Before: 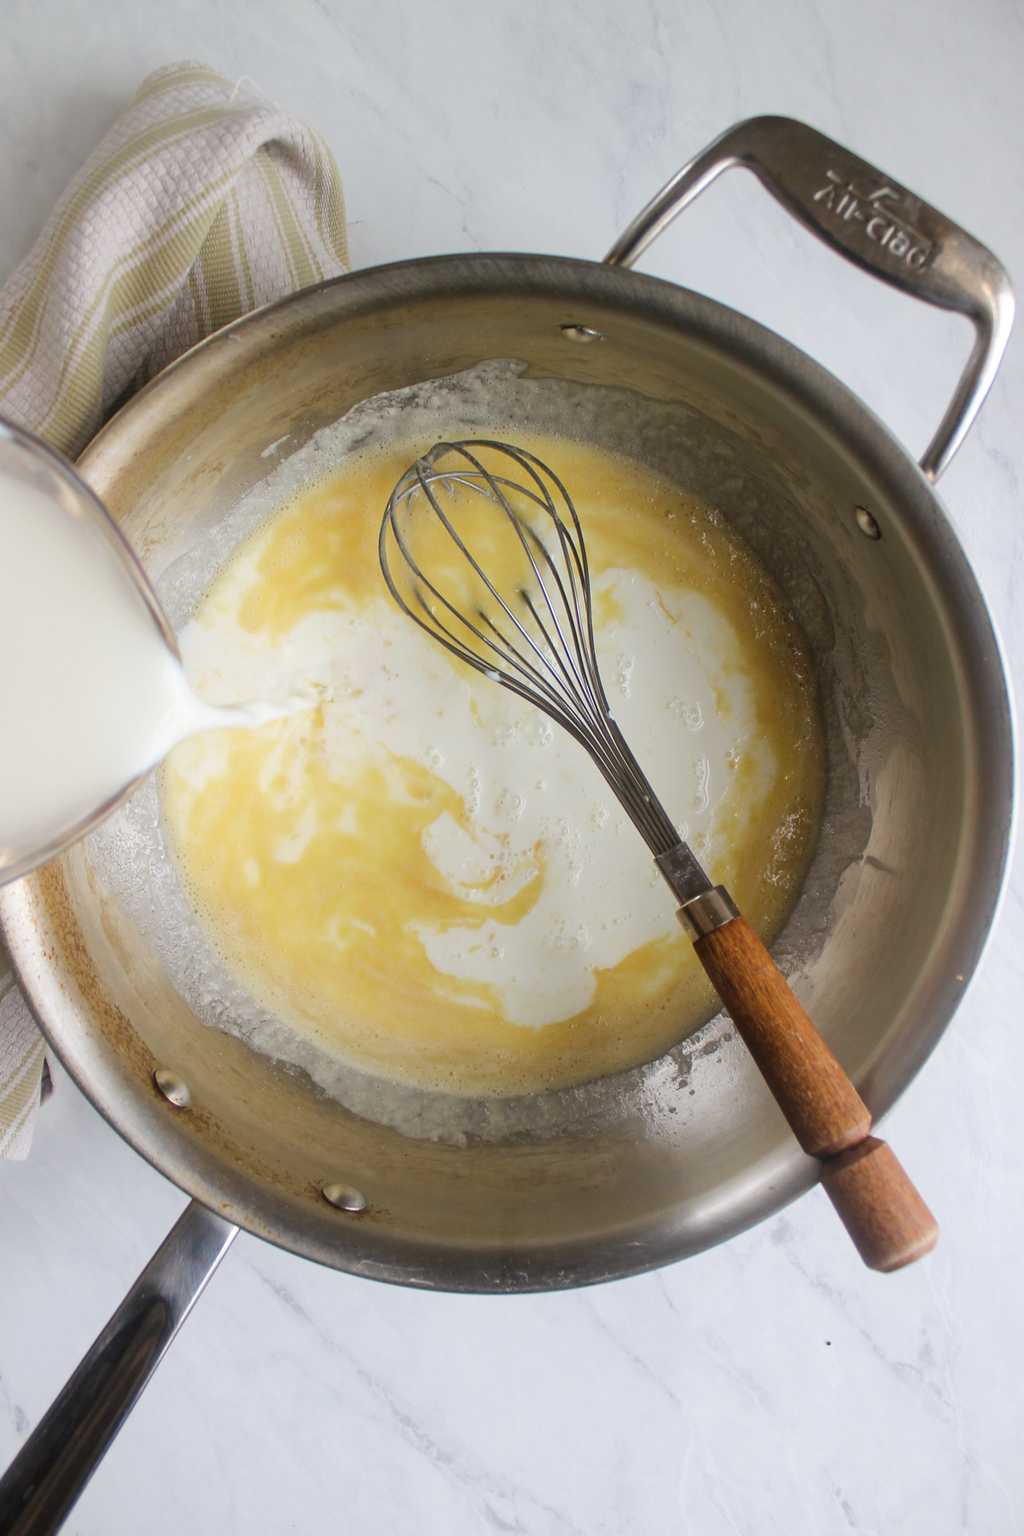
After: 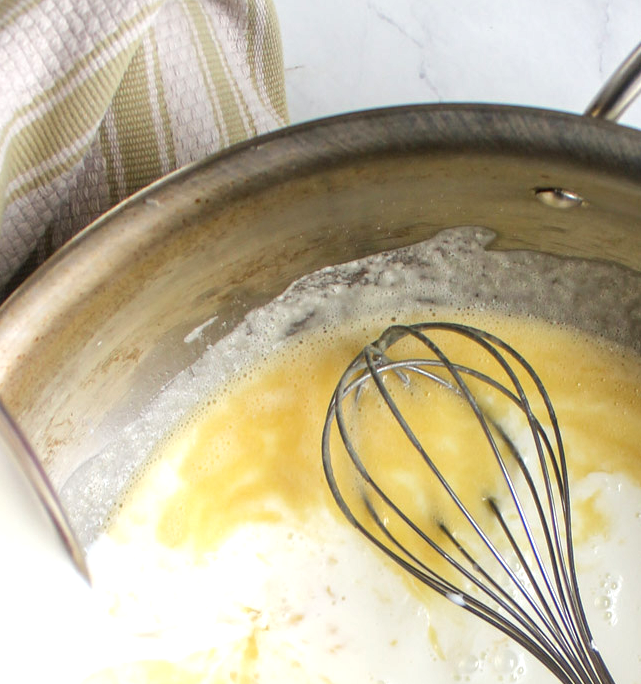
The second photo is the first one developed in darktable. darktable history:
crop: left 10.204%, top 10.729%, right 36.349%, bottom 51.264%
local contrast: detail 130%
exposure: black level correction 0.001, exposure 0.499 EV, compensate exposure bias true, compensate highlight preservation false
